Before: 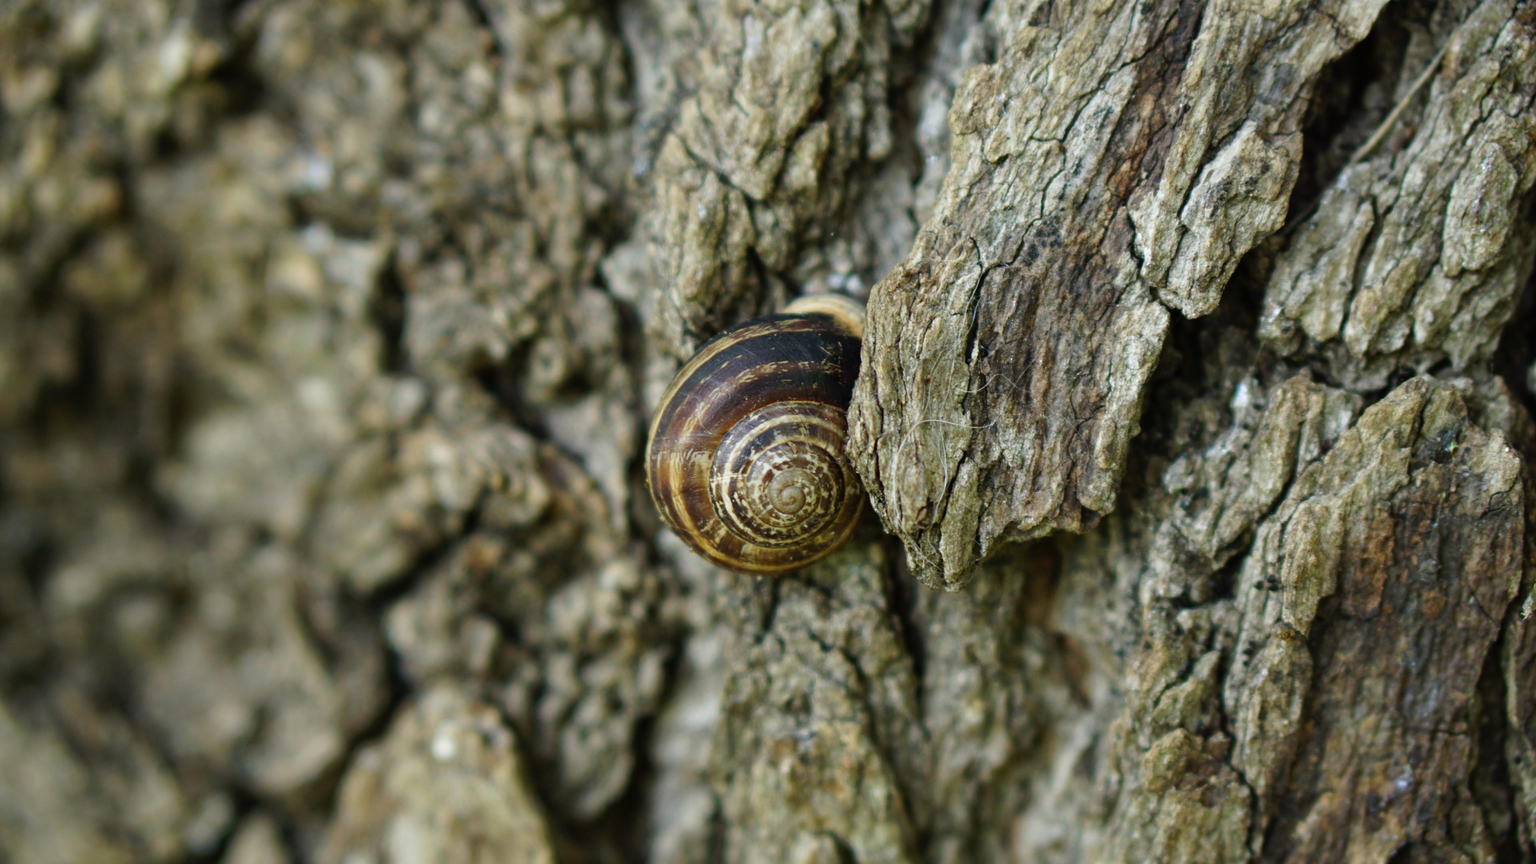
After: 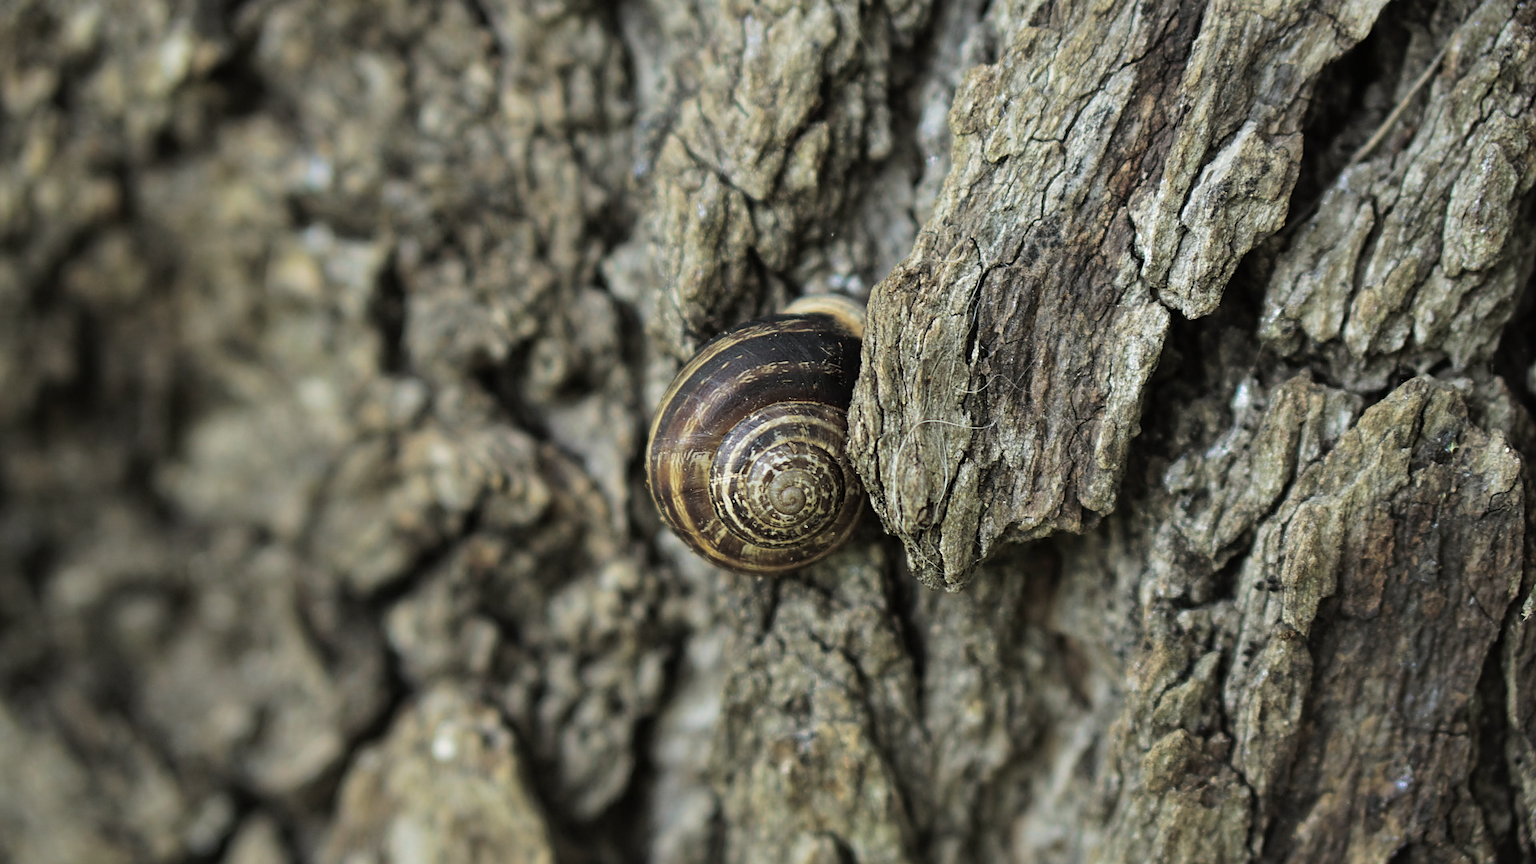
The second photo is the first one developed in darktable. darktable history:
sharpen: radius 2.676, amount 0.669
split-toning: shadows › hue 36°, shadows › saturation 0.05, highlights › hue 10.8°, highlights › saturation 0.15, compress 40%
white balance: emerald 1
